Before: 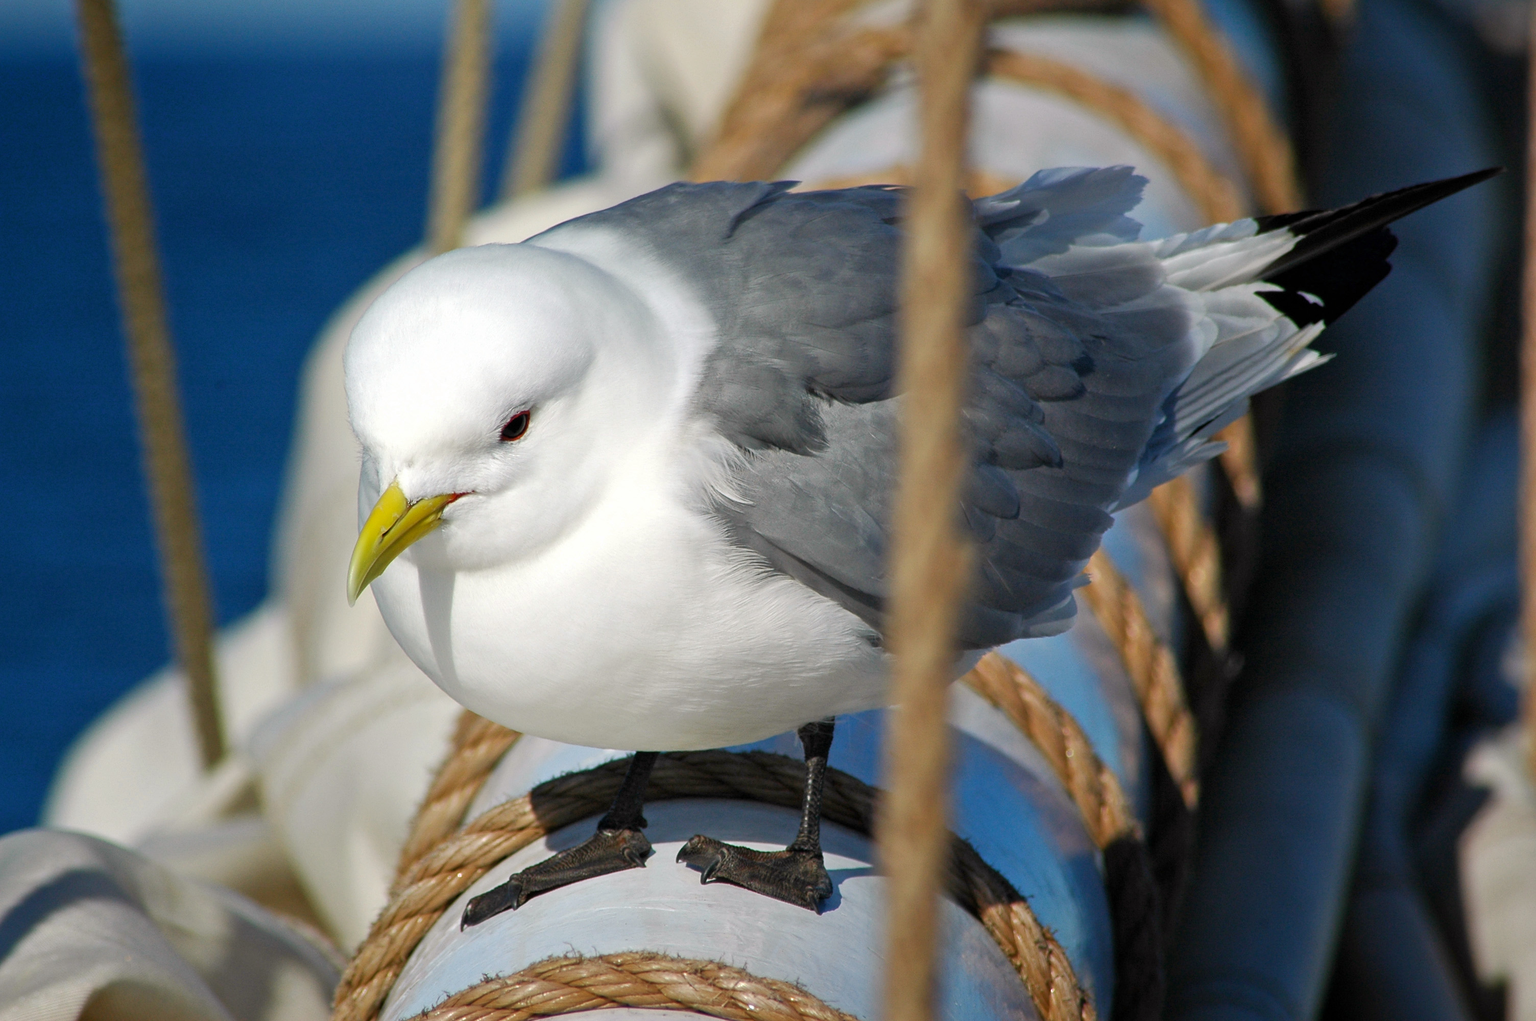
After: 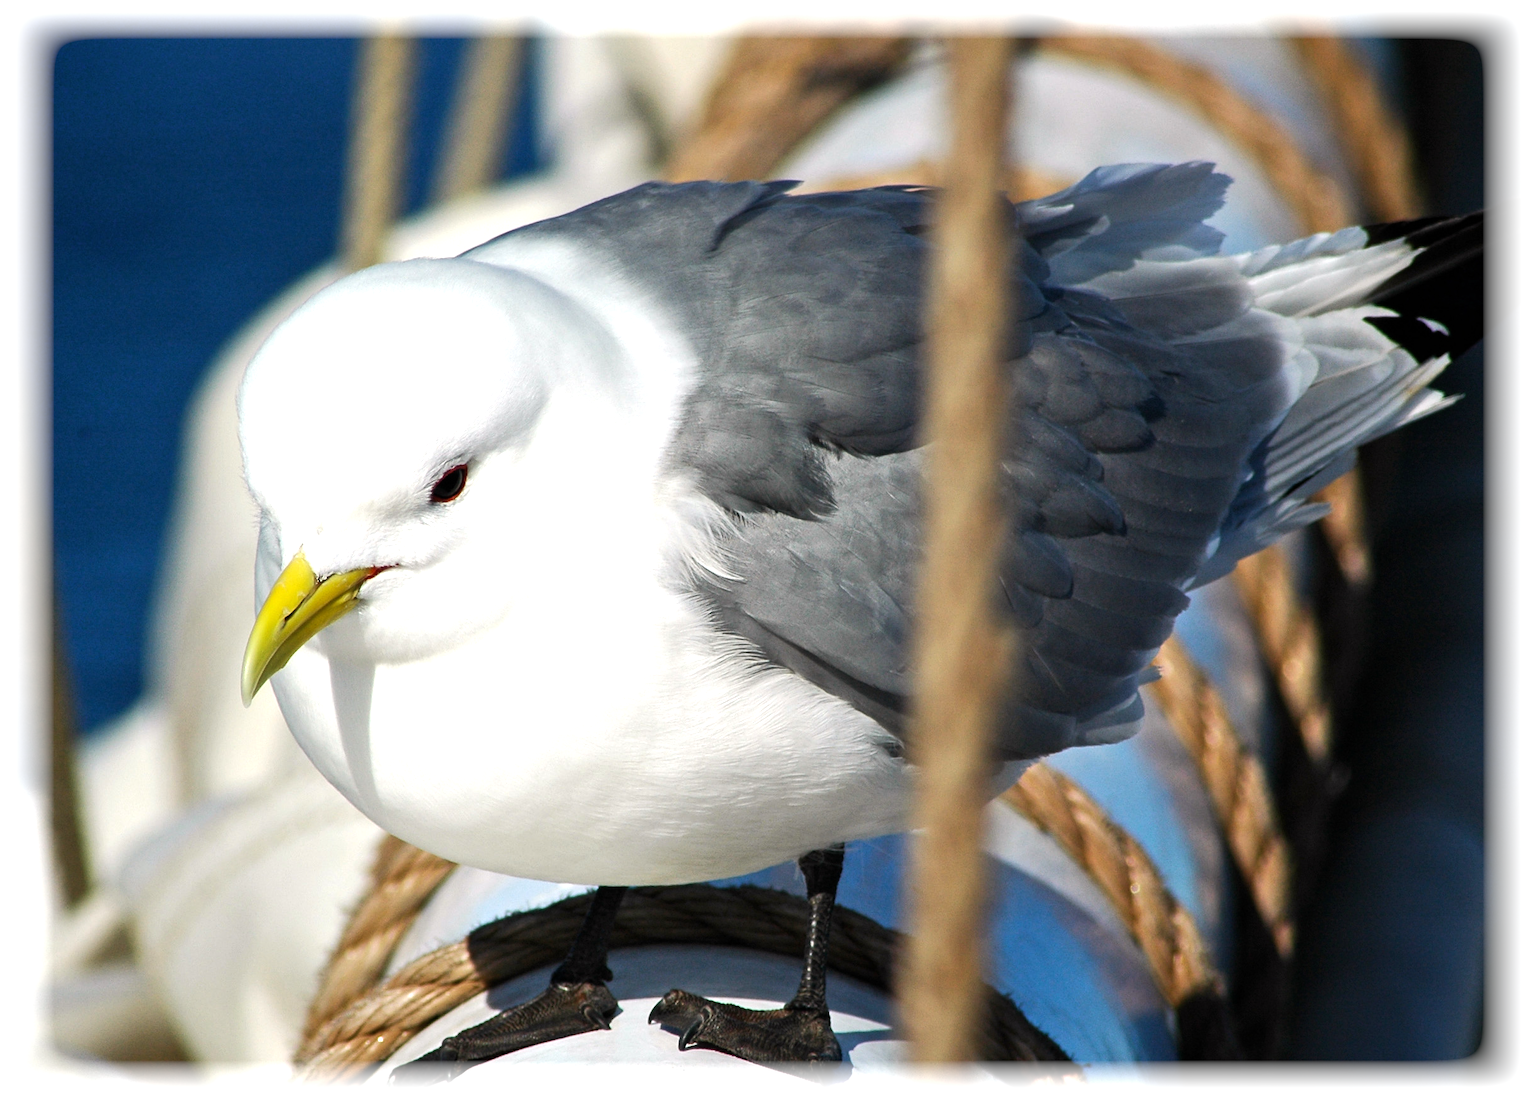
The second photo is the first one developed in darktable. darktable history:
crop: left 9.929%, top 3.475%, right 9.188%, bottom 9.529%
vignetting: fall-off start 93%, fall-off radius 5%, brightness 1, saturation -0.49, automatic ratio true, width/height ratio 1.332, shape 0.04, unbound false
tone equalizer: -8 EV -0.75 EV, -7 EV -0.7 EV, -6 EV -0.6 EV, -5 EV -0.4 EV, -3 EV 0.4 EV, -2 EV 0.6 EV, -1 EV 0.7 EV, +0 EV 0.75 EV, edges refinement/feathering 500, mask exposure compensation -1.57 EV, preserve details no
